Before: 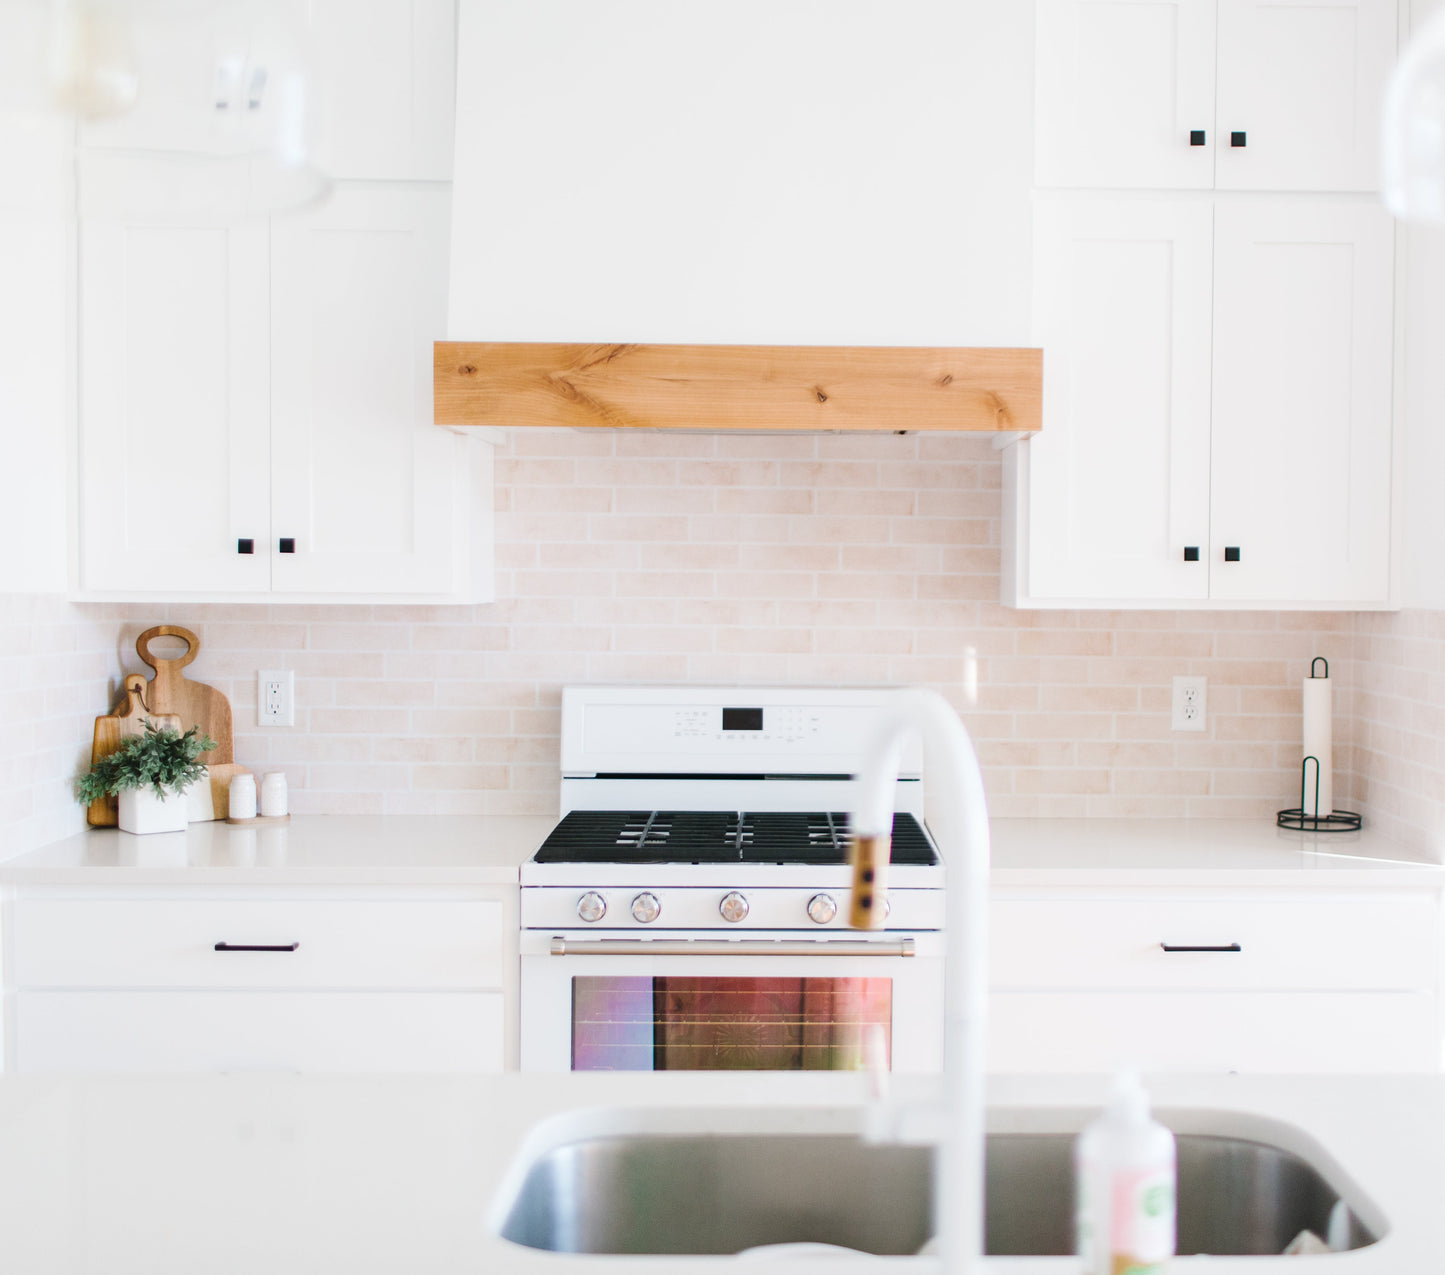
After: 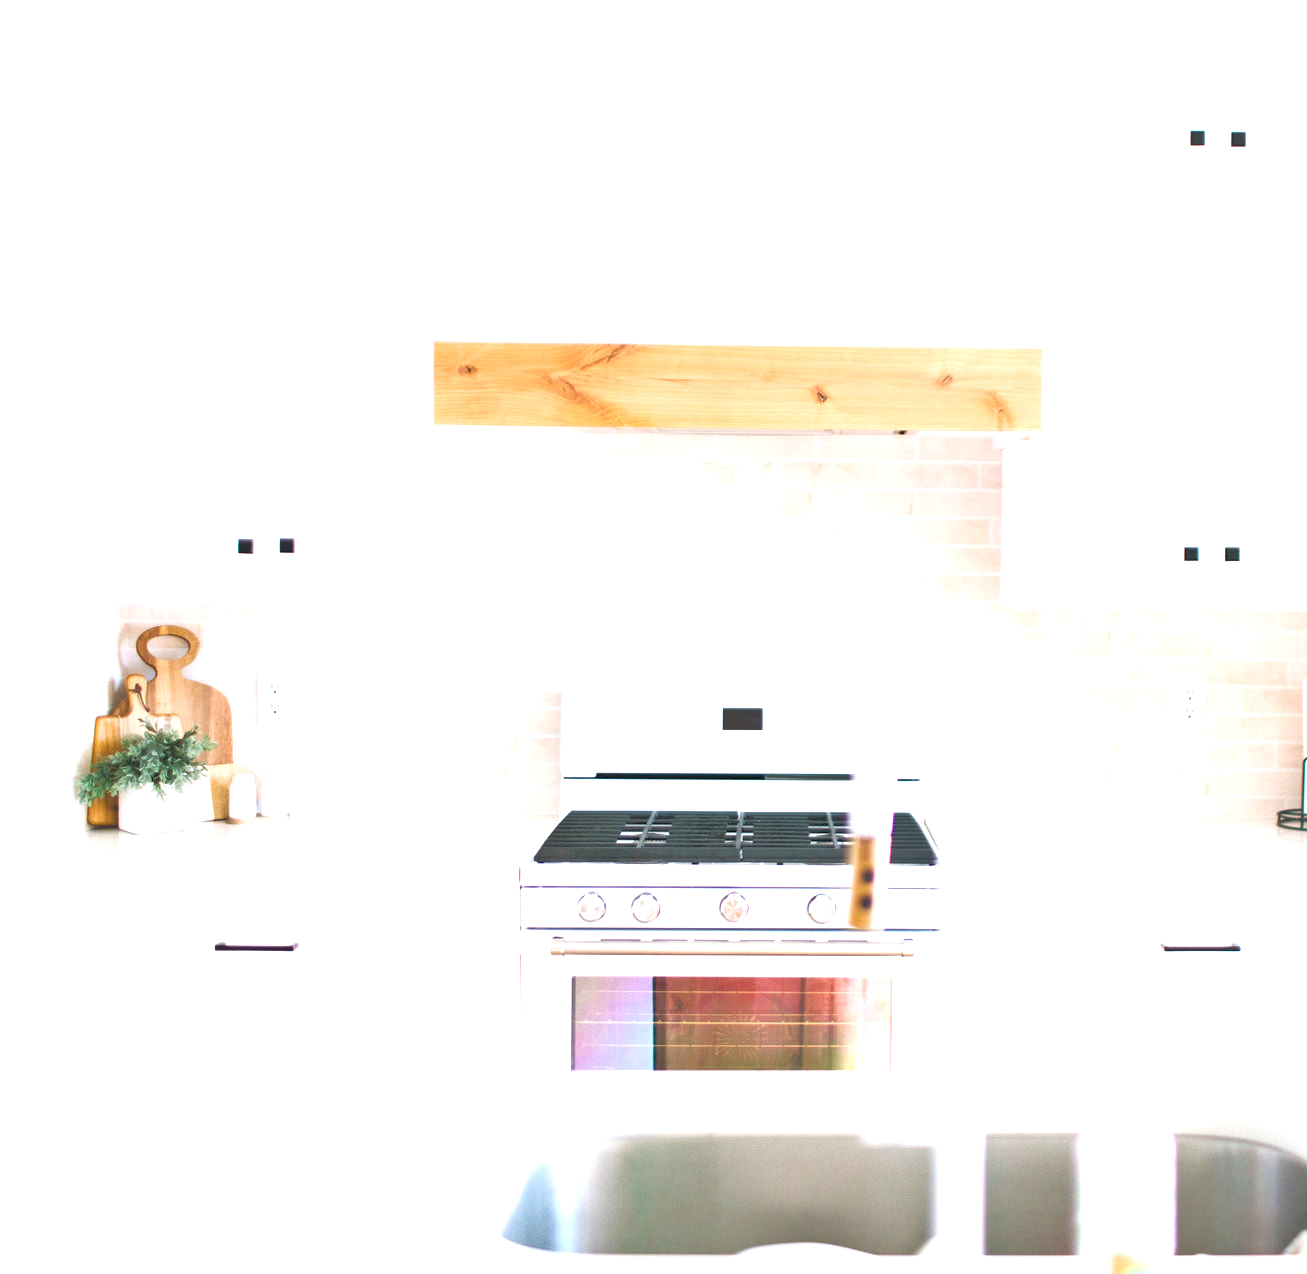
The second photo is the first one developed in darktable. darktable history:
crop: right 9.509%, bottom 0.031%
exposure: exposure 0.95 EV, compensate highlight preservation false
tone equalizer: -7 EV 0.15 EV, -6 EV 0.6 EV, -5 EV 1.15 EV, -4 EV 1.33 EV, -3 EV 1.15 EV, -2 EV 0.6 EV, -1 EV 0.15 EV, mask exposure compensation -0.5 EV
